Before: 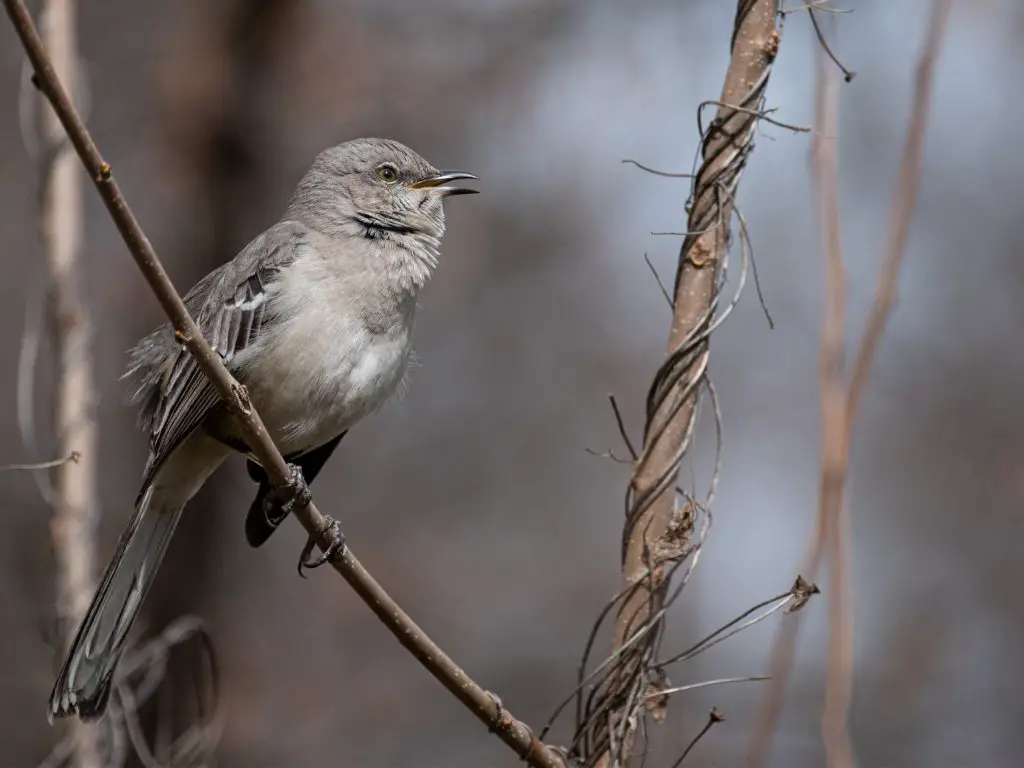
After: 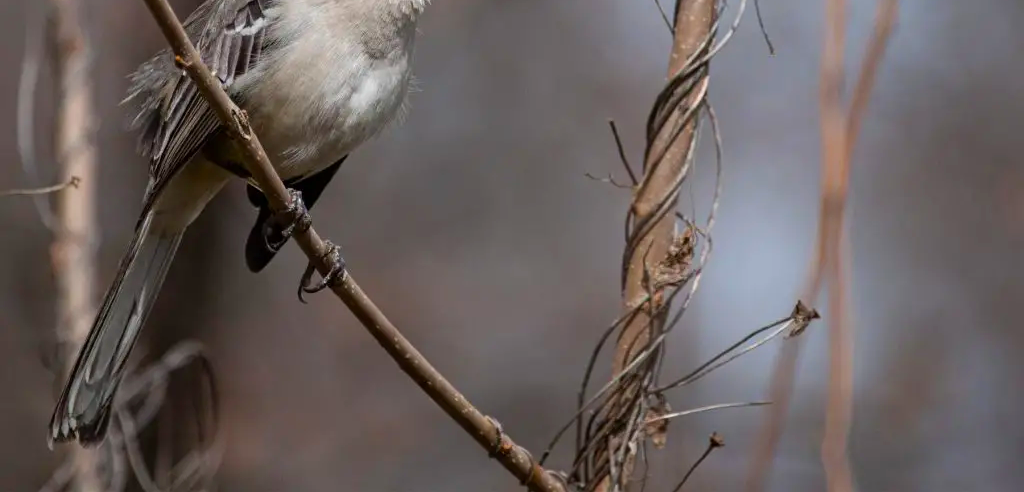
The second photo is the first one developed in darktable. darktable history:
color correction: highlights b* 0.067, saturation 1.32
crop and rotate: top 35.916%
